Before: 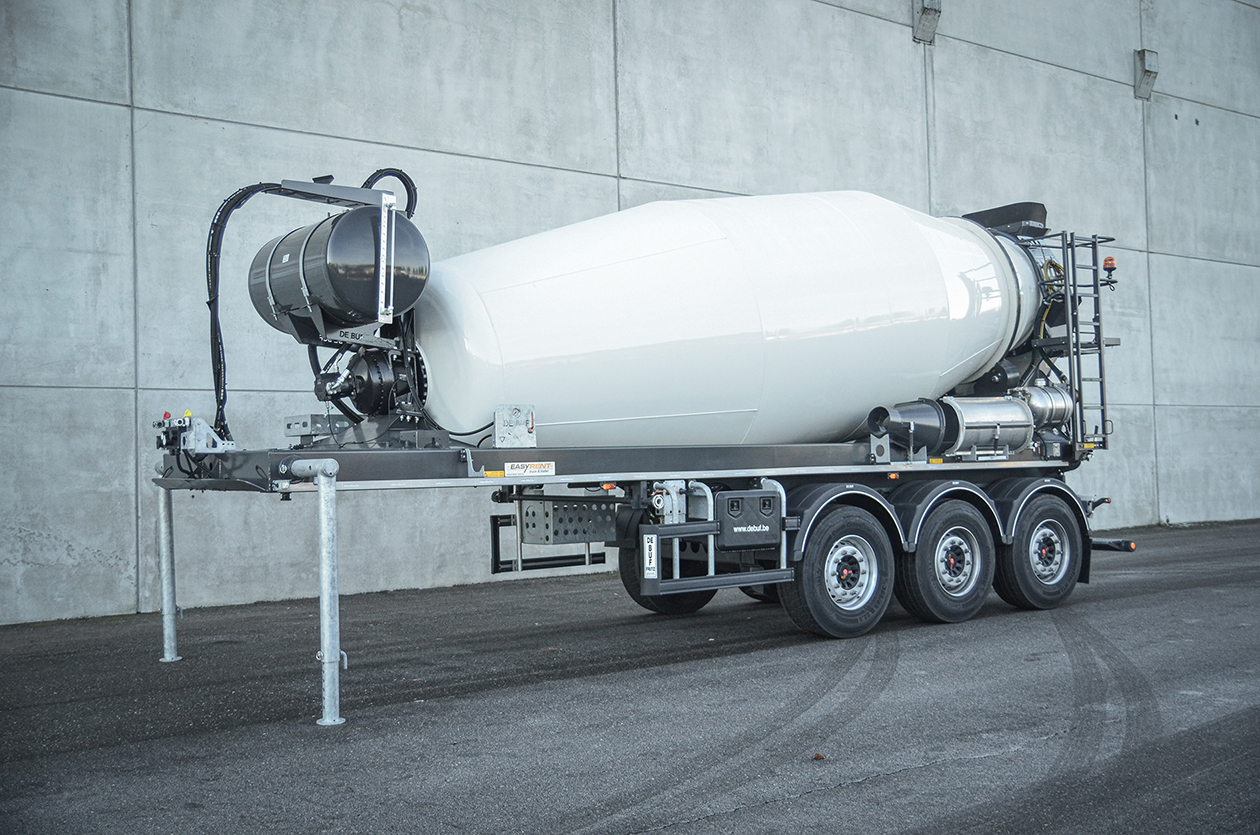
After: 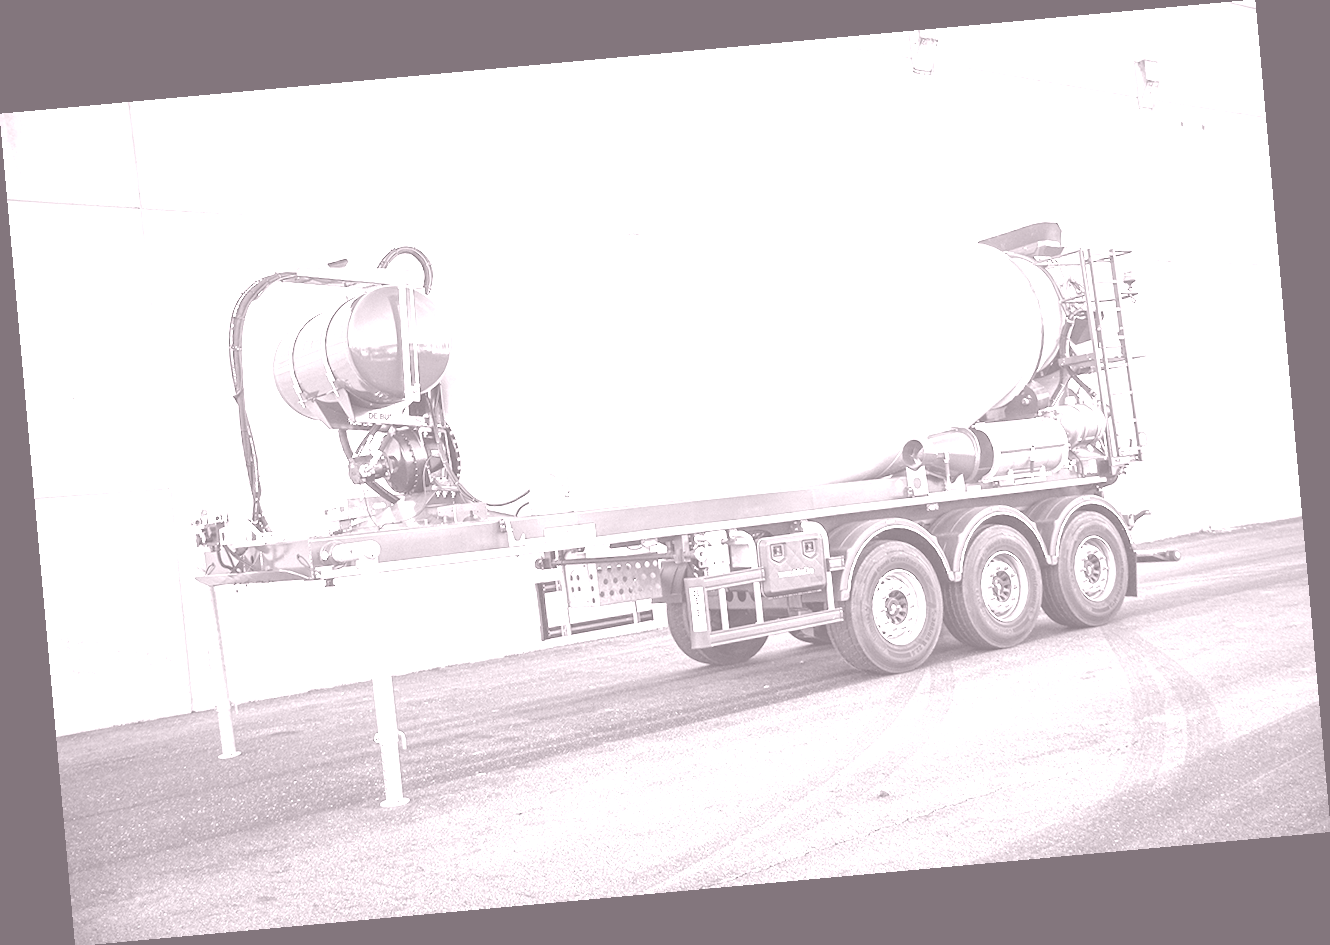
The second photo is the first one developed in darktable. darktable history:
color balance: on, module defaults
color balance rgb: linear chroma grading › global chroma 25%, perceptual saturation grading › global saturation 40%, perceptual brilliance grading › global brilliance 30%, global vibrance 40%
white balance: red 1.004, blue 1.096
colorize: hue 25.2°, saturation 83%, source mix 82%, lightness 79%, version 1
rotate and perspective: rotation -5.2°, automatic cropping off
